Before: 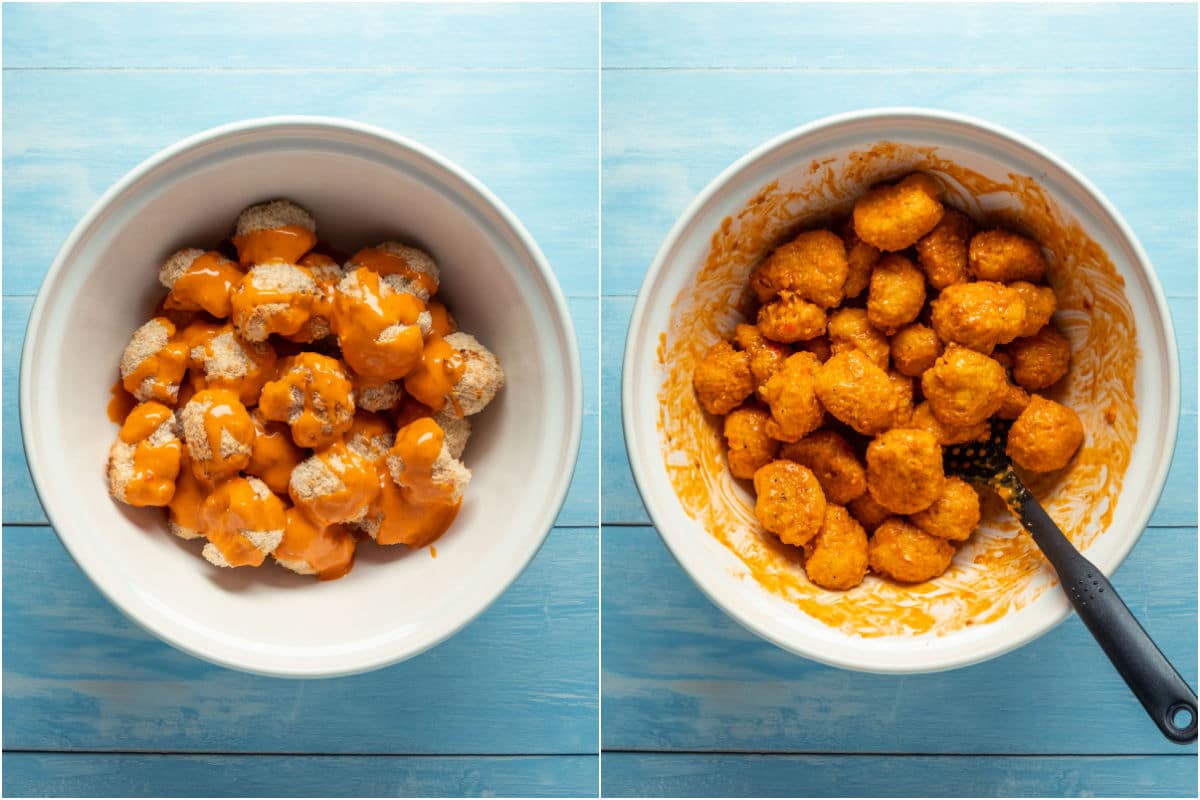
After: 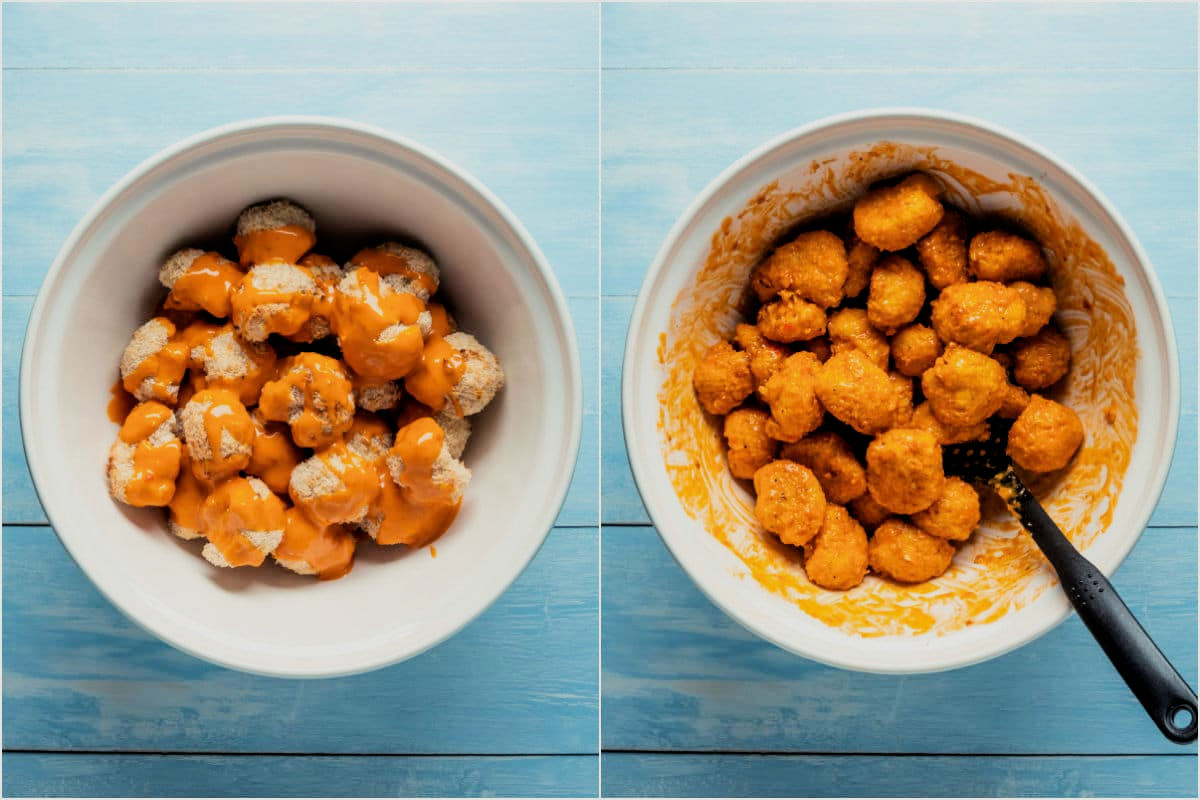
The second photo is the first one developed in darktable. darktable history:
filmic rgb: black relative exposure -5 EV, hardness 2.88, contrast 1.3
